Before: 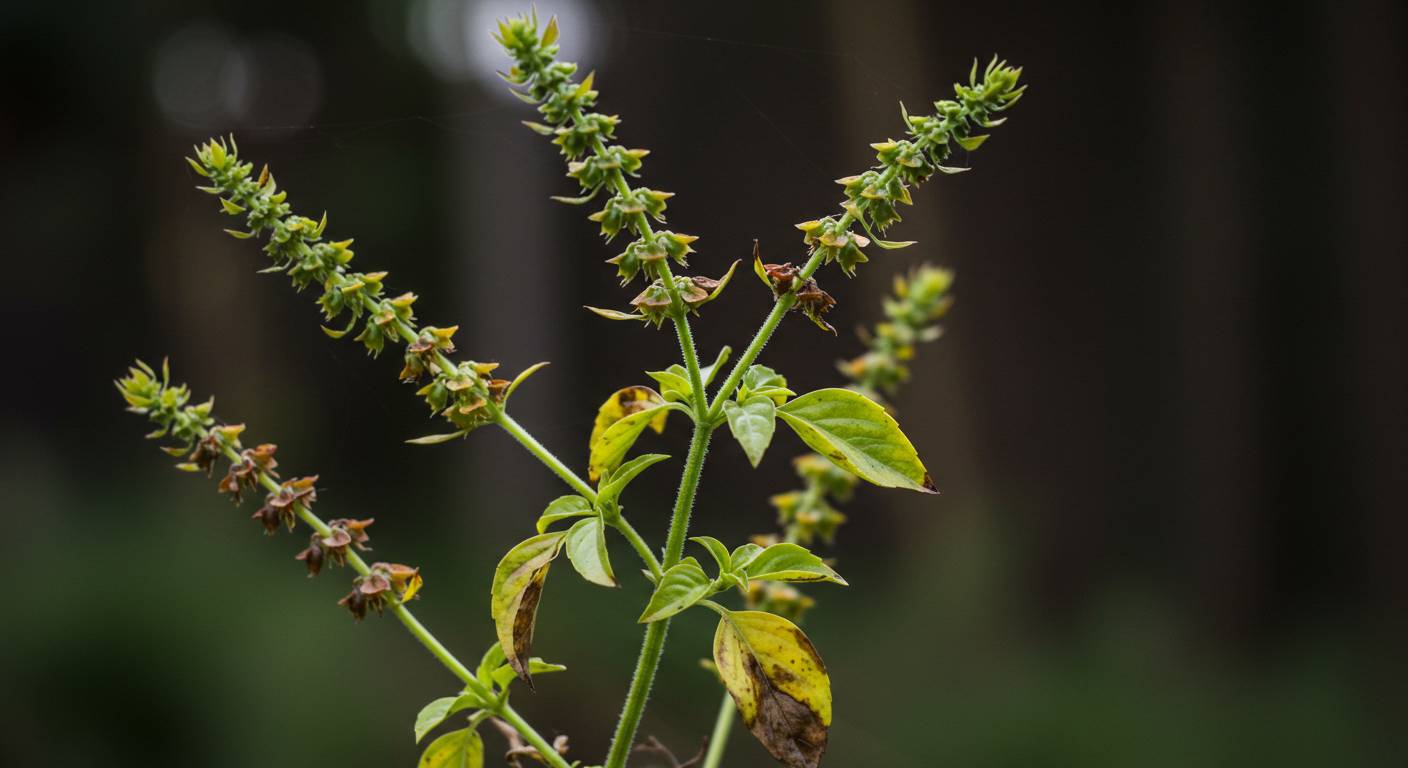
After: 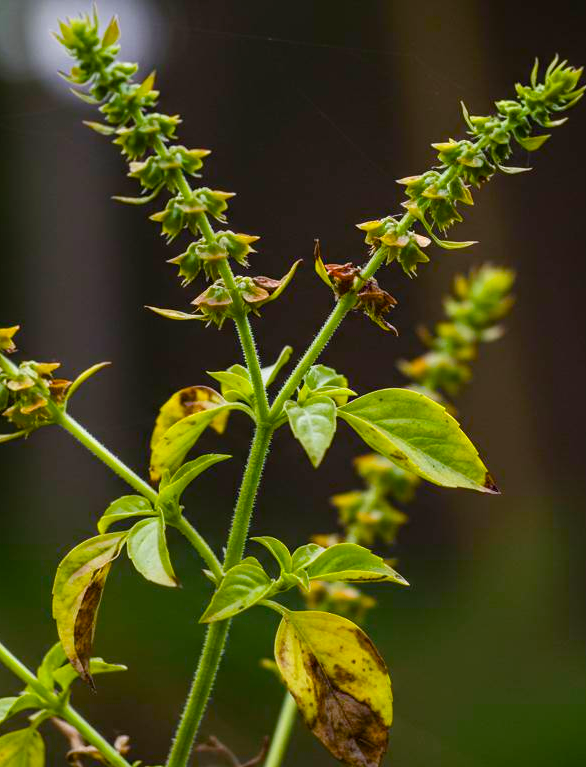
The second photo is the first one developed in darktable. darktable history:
crop: left 31.229%, right 27.105%
color balance rgb: perceptual saturation grading › global saturation 45%, perceptual saturation grading › highlights -25%, perceptual saturation grading › shadows 50%, perceptual brilliance grading › global brilliance 3%, global vibrance 3%
